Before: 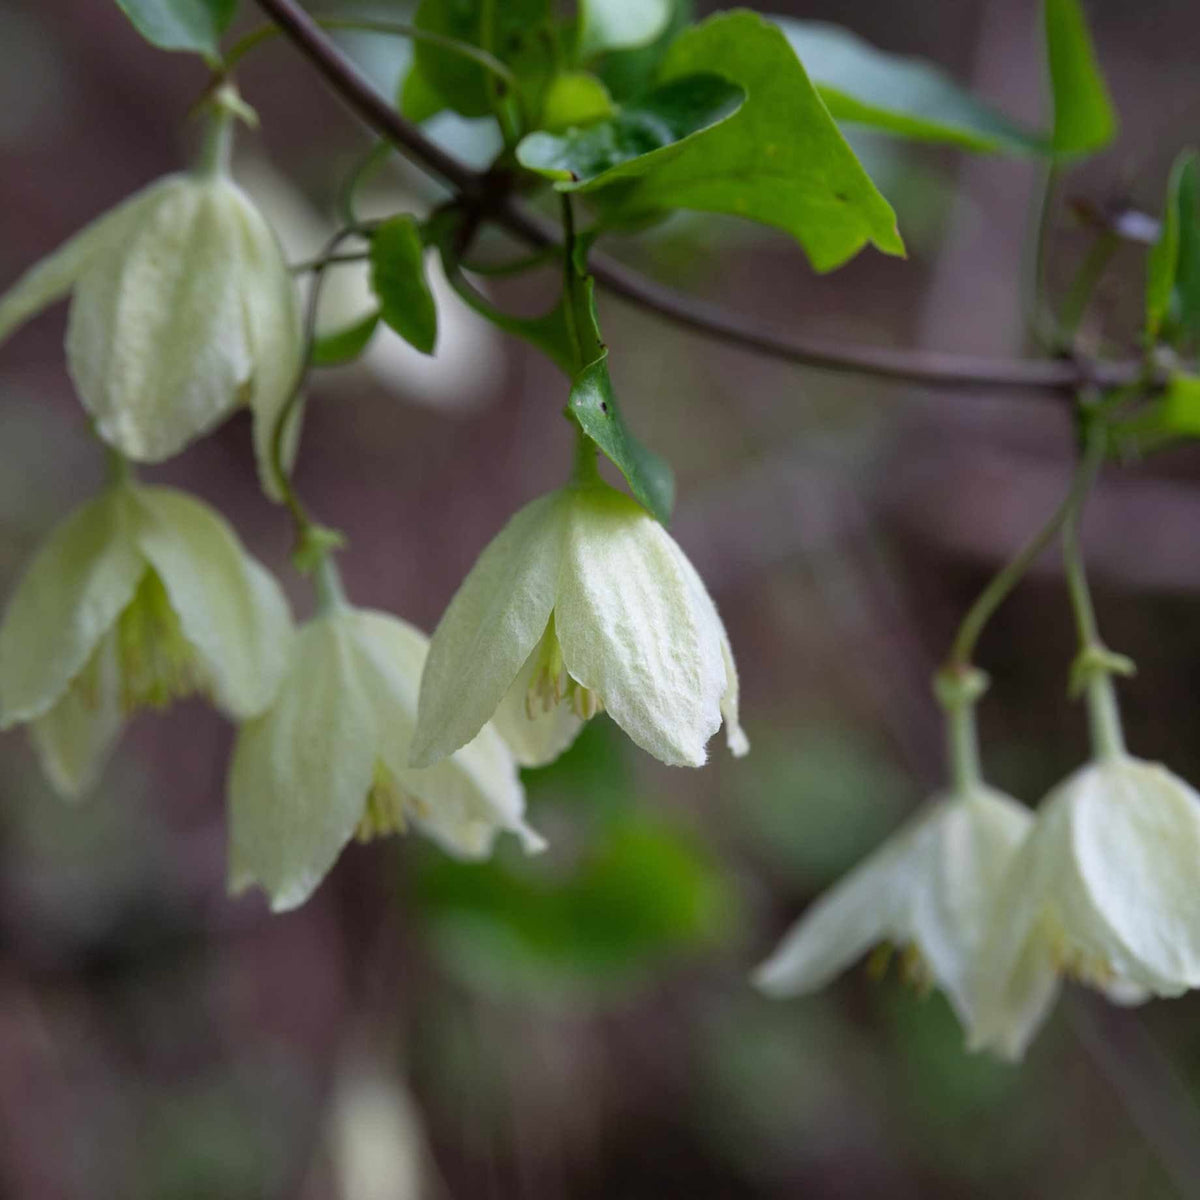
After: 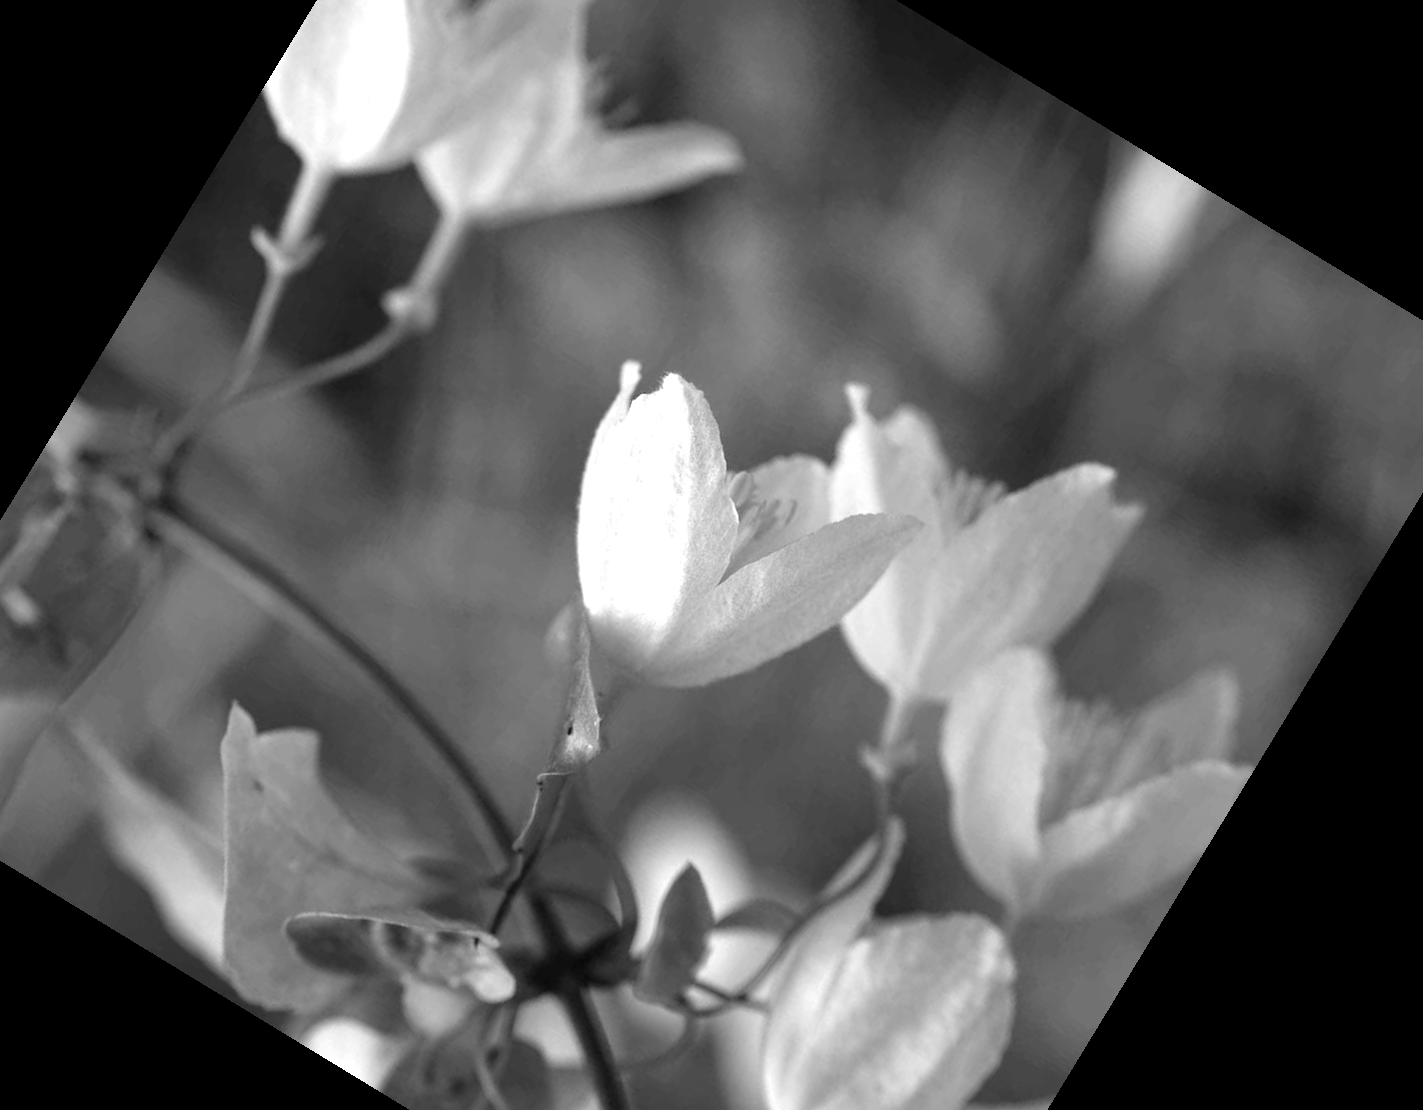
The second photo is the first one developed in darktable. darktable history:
monochrome: size 3.1
exposure: exposure 0.74 EV, compensate highlight preservation false
crop and rotate: angle 148.68°, left 9.111%, top 15.603%, right 4.588%, bottom 17.041%
